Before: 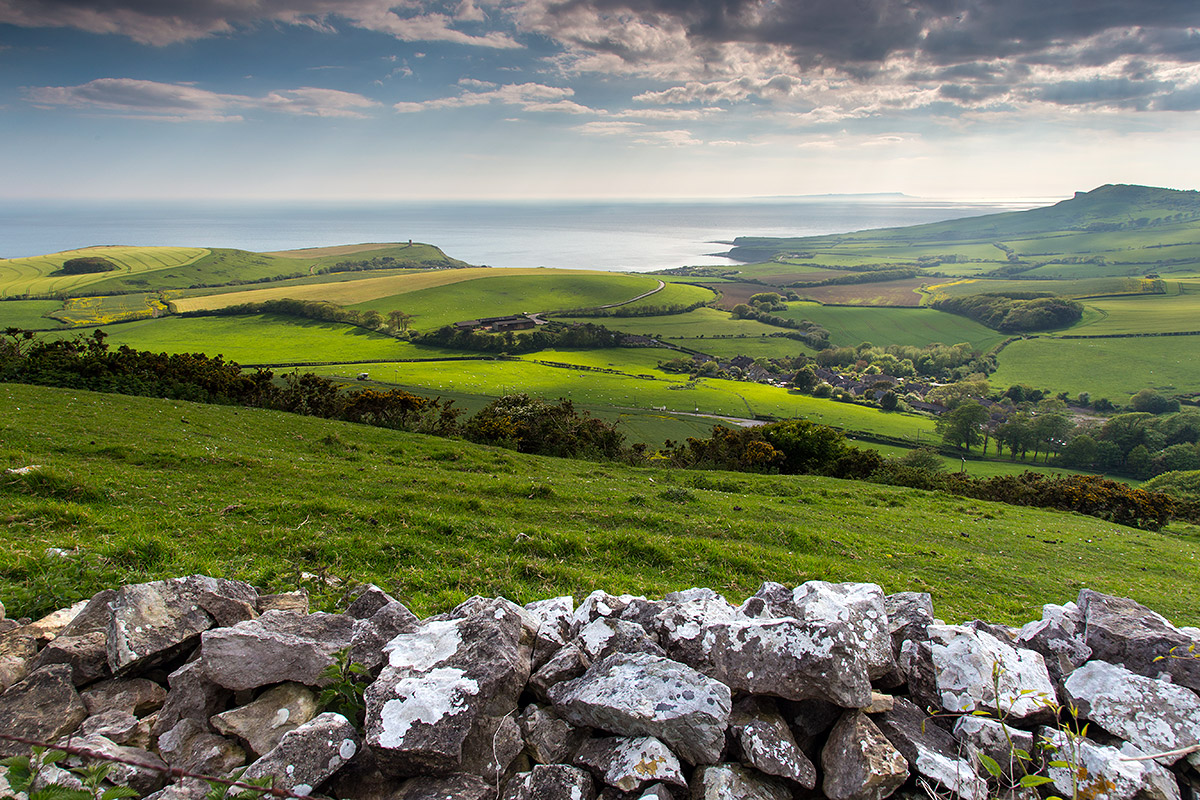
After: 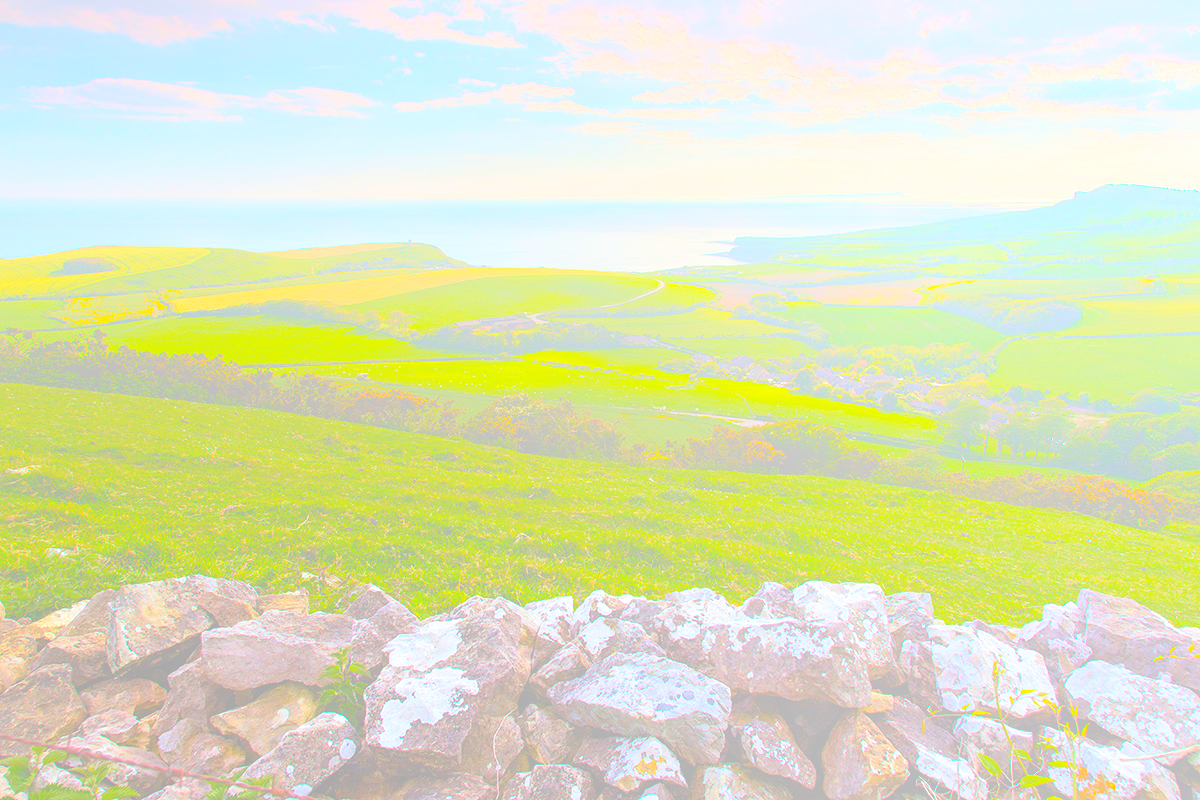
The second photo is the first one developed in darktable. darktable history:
velvia: on, module defaults
tone equalizer: on, module defaults
color balance: output saturation 120%
bloom: size 70%, threshold 25%, strength 70%
shadows and highlights: radius 108.52, shadows 40.68, highlights -72.88, low approximation 0.01, soften with gaussian
